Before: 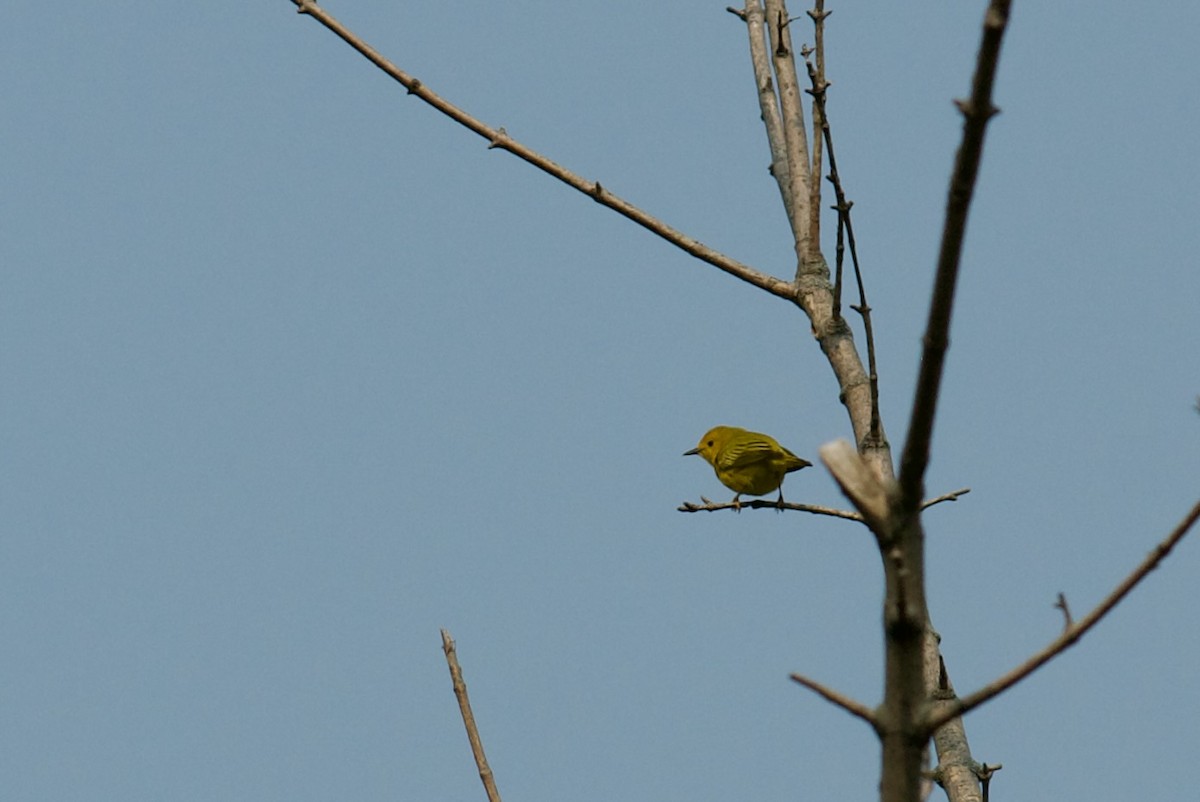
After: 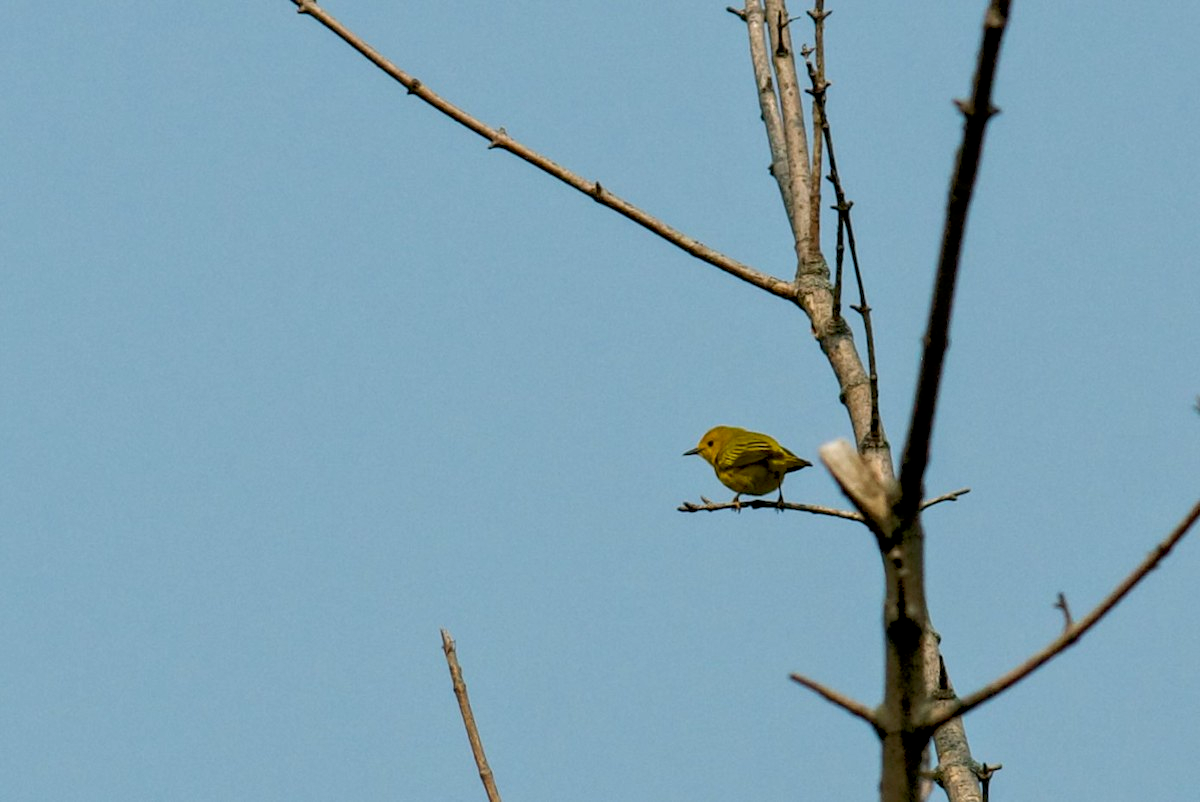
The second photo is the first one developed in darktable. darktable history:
local contrast: on, module defaults
tone equalizer: -8 EV -1.85 EV, -7 EV -1.2 EV, -6 EV -1.6 EV, mask exposure compensation -0.49 EV
exposure: black level correction 0.004, exposure 0.421 EV, compensate highlight preservation false
